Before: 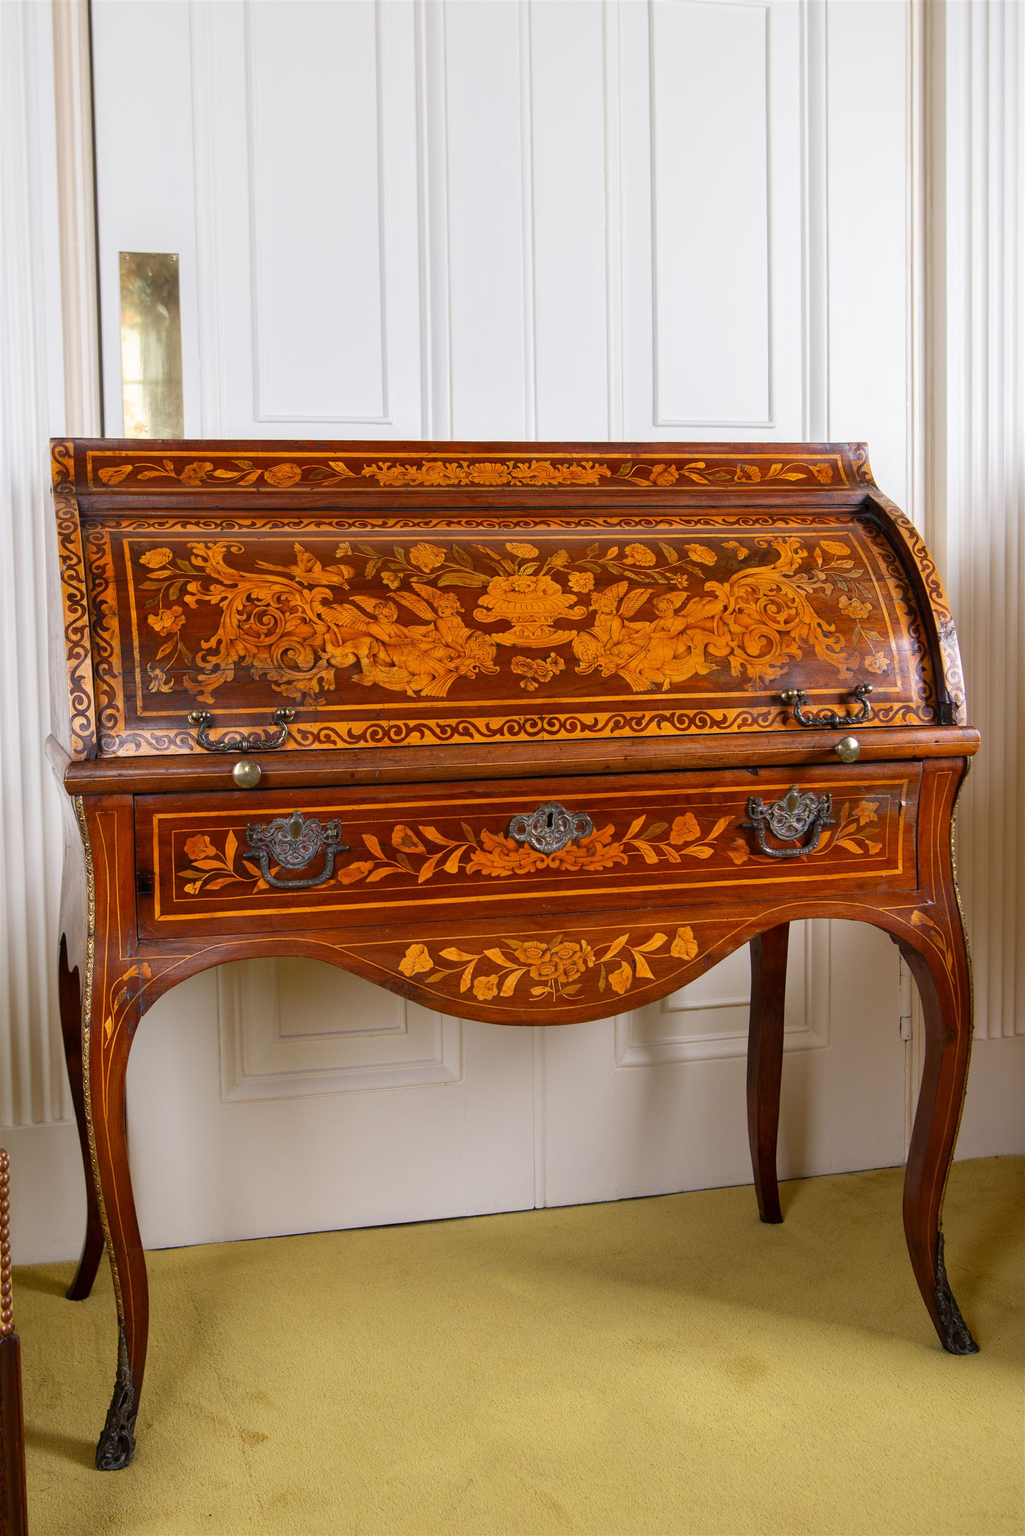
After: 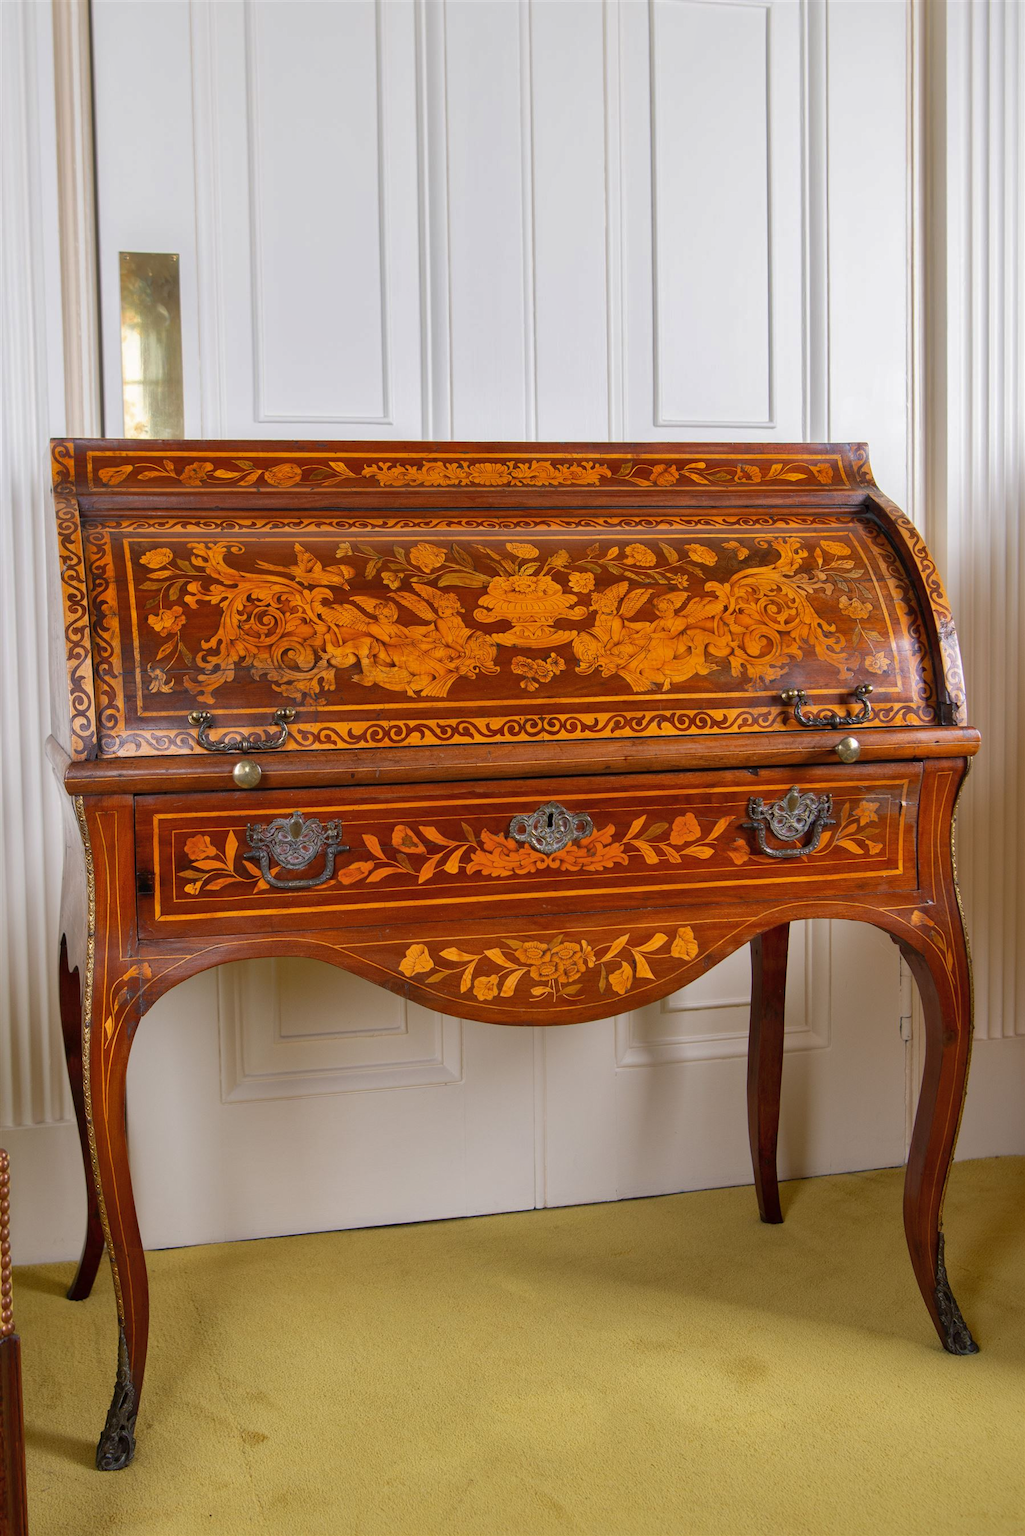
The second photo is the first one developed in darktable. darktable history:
white balance: emerald 1
shadows and highlights: on, module defaults
